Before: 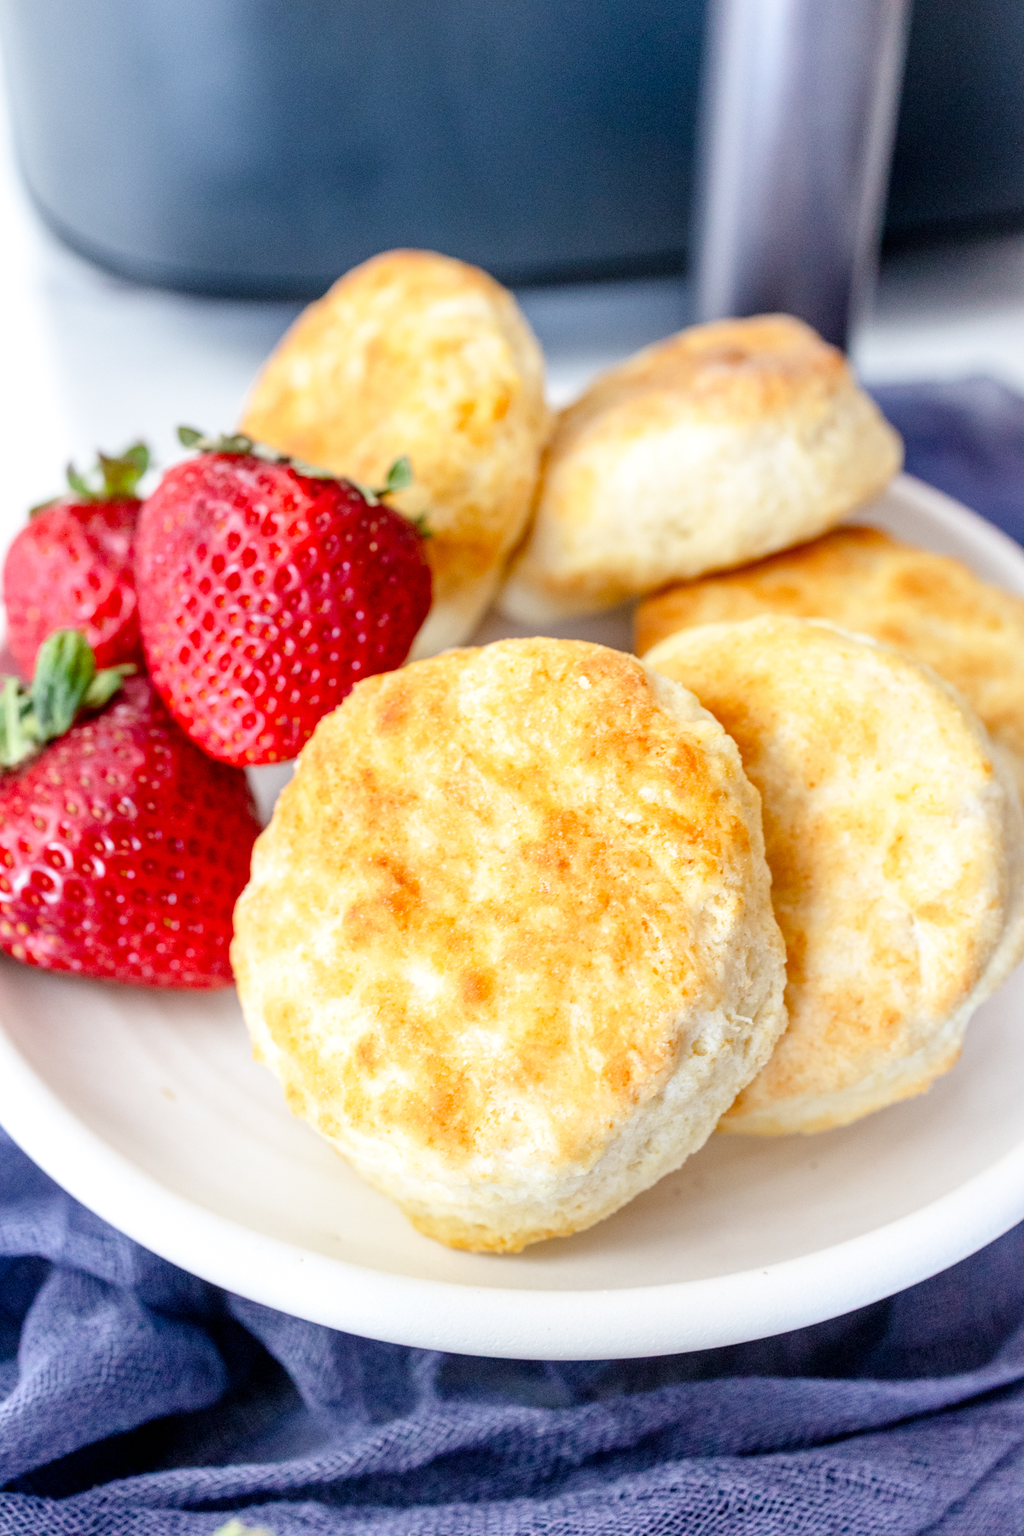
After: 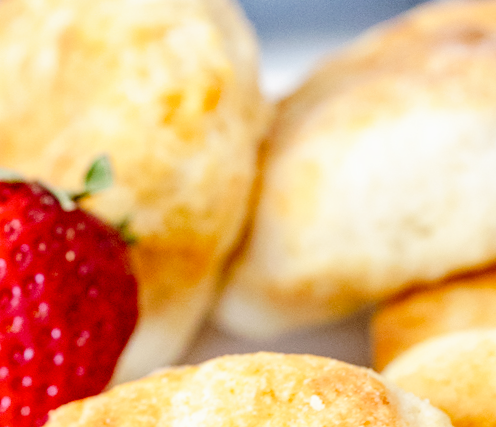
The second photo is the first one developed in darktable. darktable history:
exposure: exposure -0.157 EV, compensate highlight preservation false
crop: left 28.64%, top 16.832%, right 26.637%, bottom 58.055%
local contrast: highlights 100%, shadows 100%, detail 120%, midtone range 0.2
rotate and perspective: rotation -1.68°, lens shift (vertical) -0.146, crop left 0.049, crop right 0.912, crop top 0.032, crop bottom 0.96
tone equalizer: on, module defaults
tone curve: curves: ch0 [(0, 0) (0.003, 0.019) (0.011, 0.022) (0.025, 0.025) (0.044, 0.04) (0.069, 0.069) (0.1, 0.108) (0.136, 0.152) (0.177, 0.199) (0.224, 0.26) (0.277, 0.321) (0.335, 0.392) (0.399, 0.472) (0.468, 0.547) (0.543, 0.624) (0.623, 0.713) (0.709, 0.786) (0.801, 0.865) (0.898, 0.939) (1, 1)], preserve colors none
